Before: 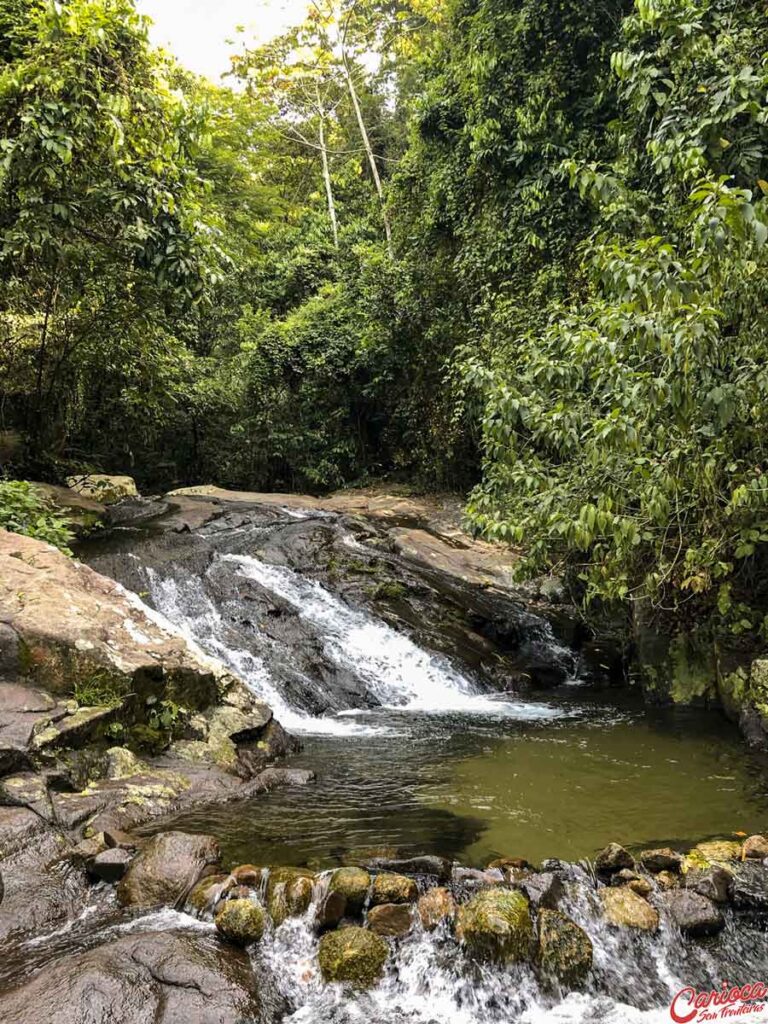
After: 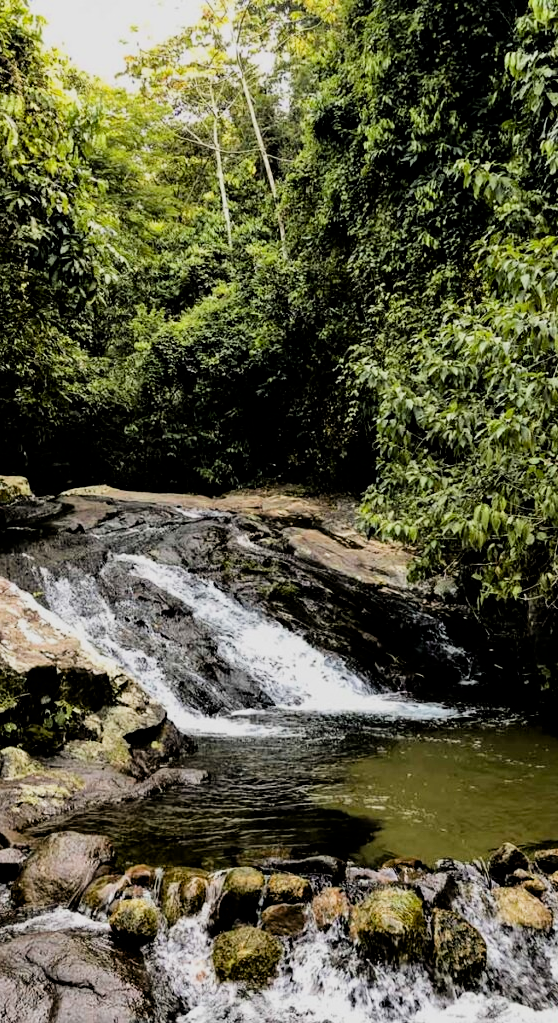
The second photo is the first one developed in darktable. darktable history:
filmic rgb: black relative exposure -5.02 EV, white relative exposure 3.96 EV, hardness 2.89, contrast 1.298
crop: left 13.831%, right 13.461%
exposure: black level correction 0.011, compensate exposure bias true, compensate highlight preservation false
